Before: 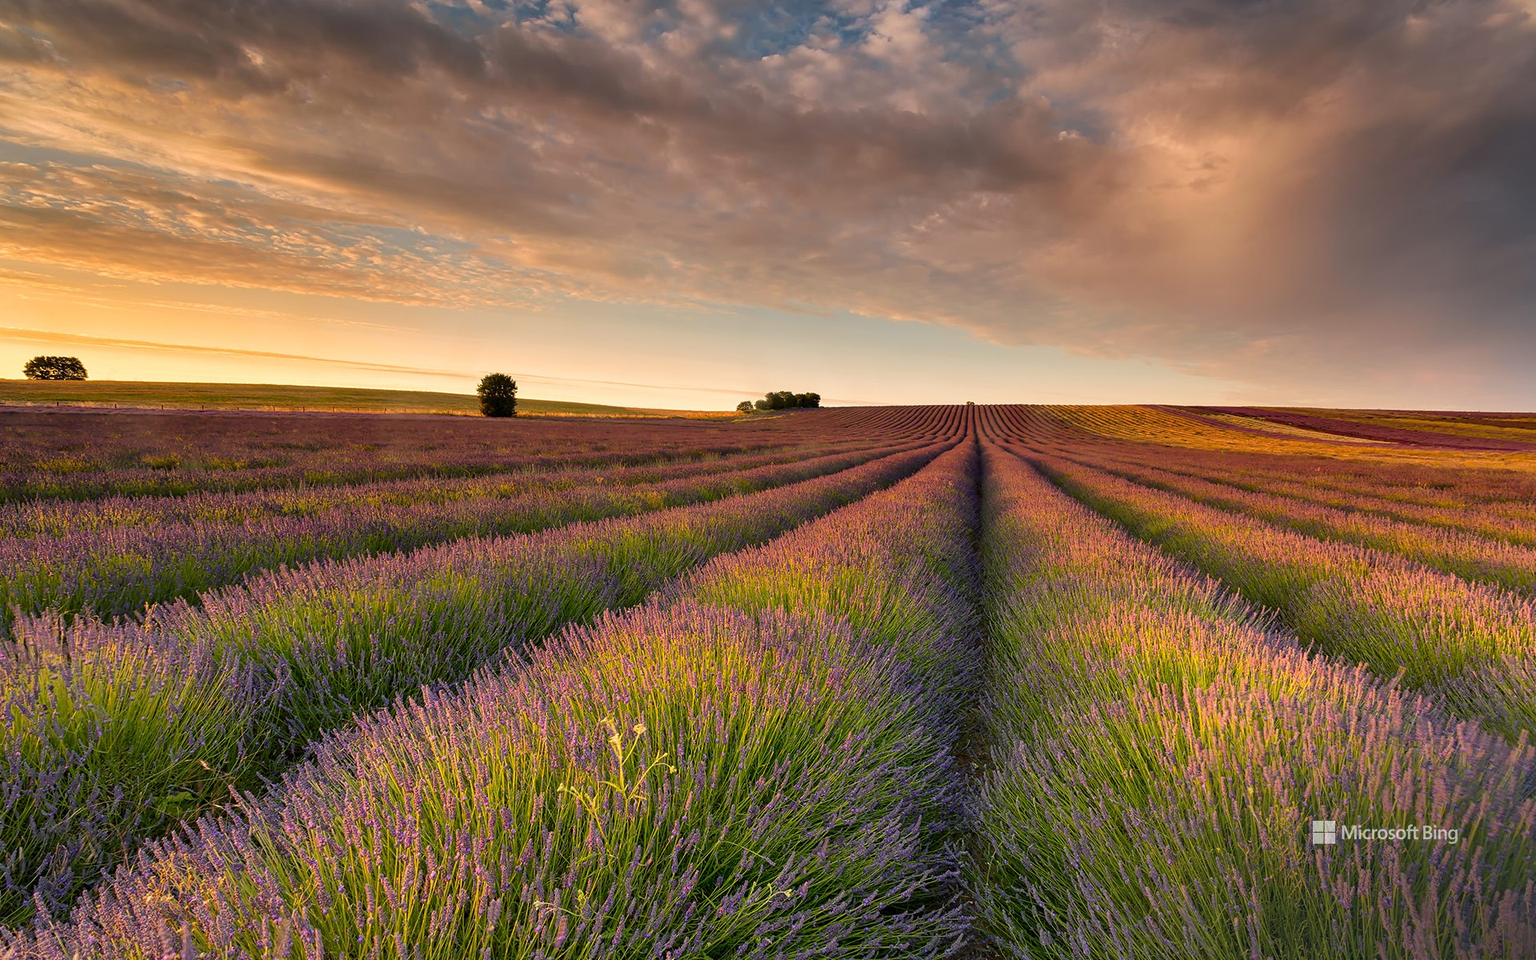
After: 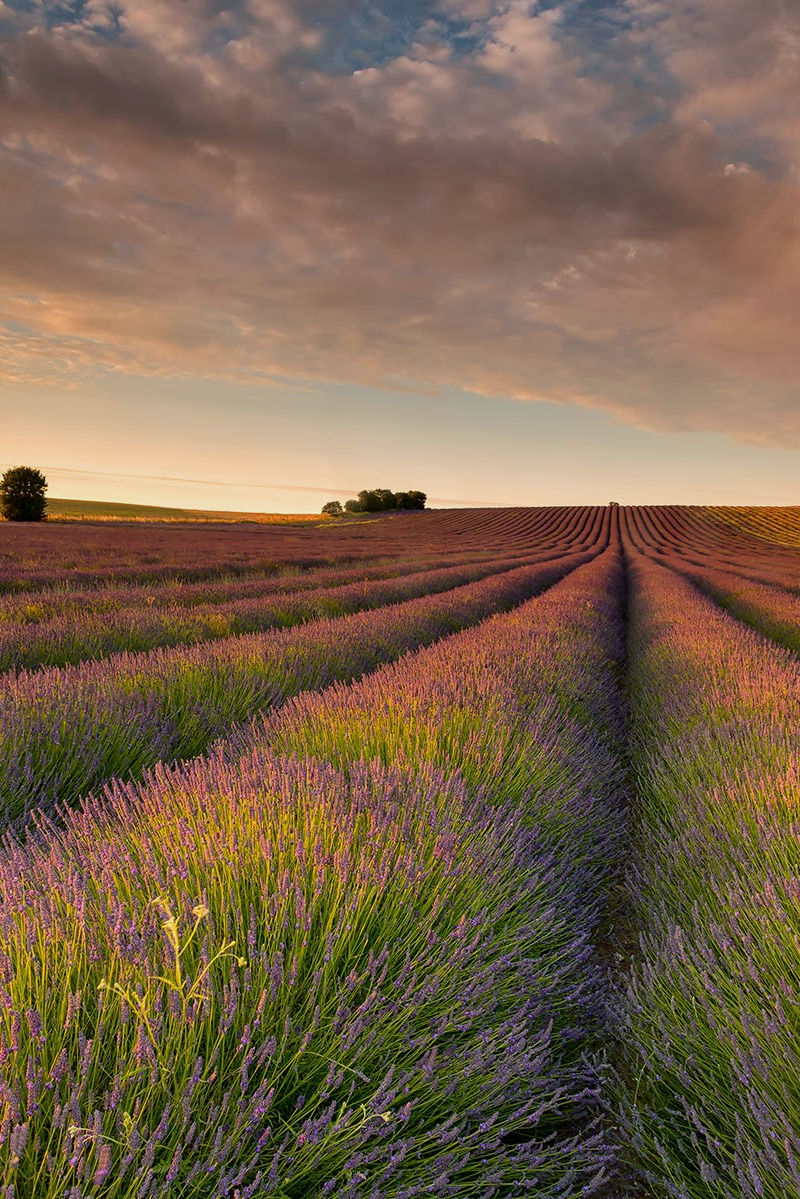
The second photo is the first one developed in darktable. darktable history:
crop: left 31.229%, right 27.105%
exposure: exposure -0.177 EV, compensate highlight preservation false
